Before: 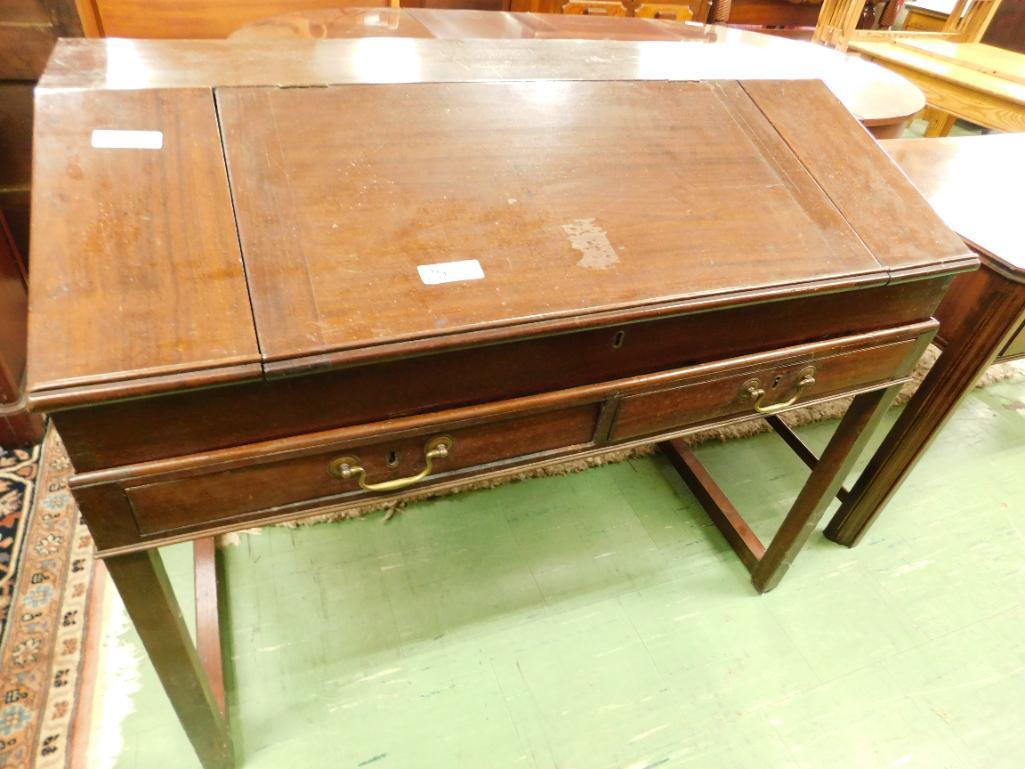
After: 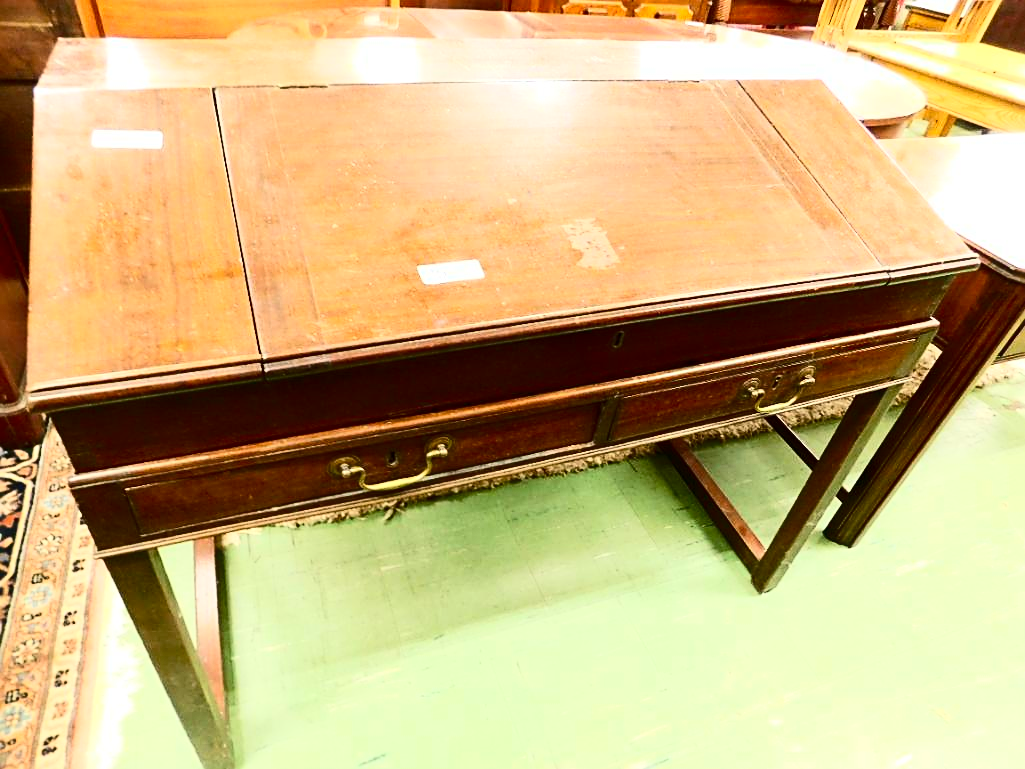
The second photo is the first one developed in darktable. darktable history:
sharpen: on, module defaults
contrast brightness saturation: contrast 0.4, brightness 0.05, saturation 0.25
